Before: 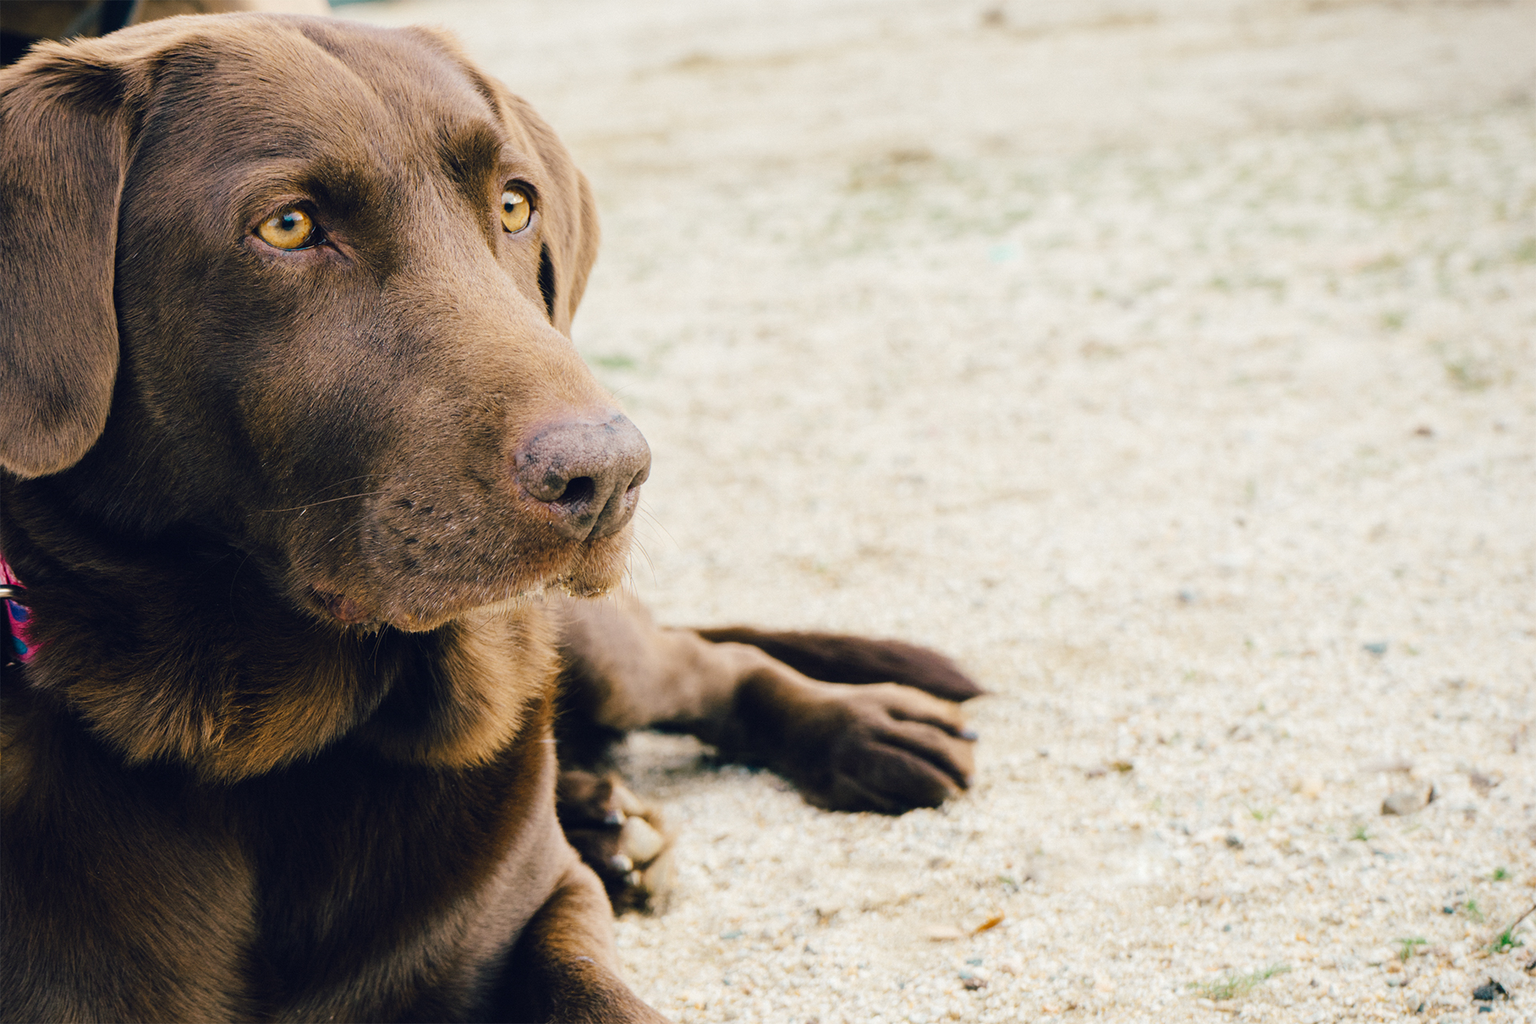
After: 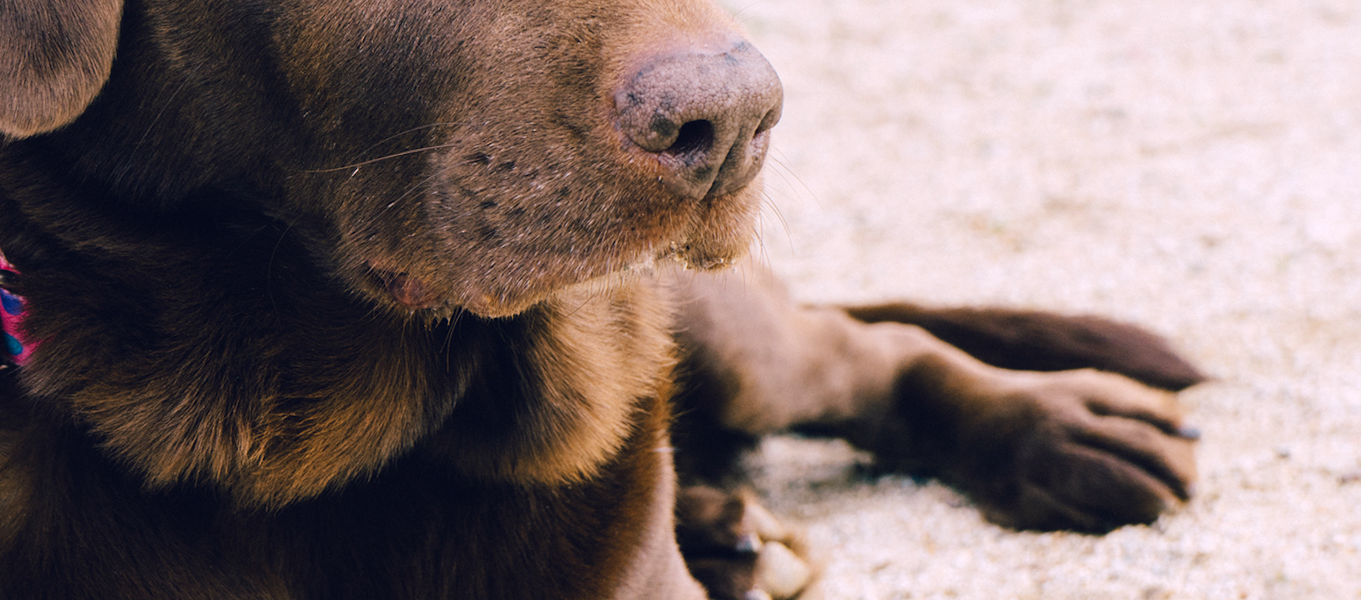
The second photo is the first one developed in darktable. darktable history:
rotate and perspective: rotation -1.32°, lens shift (horizontal) -0.031, crop left 0.015, crop right 0.985, crop top 0.047, crop bottom 0.982
crop: top 36.498%, right 27.964%, bottom 14.995%
white balance: red 1.05, blue 1.072
